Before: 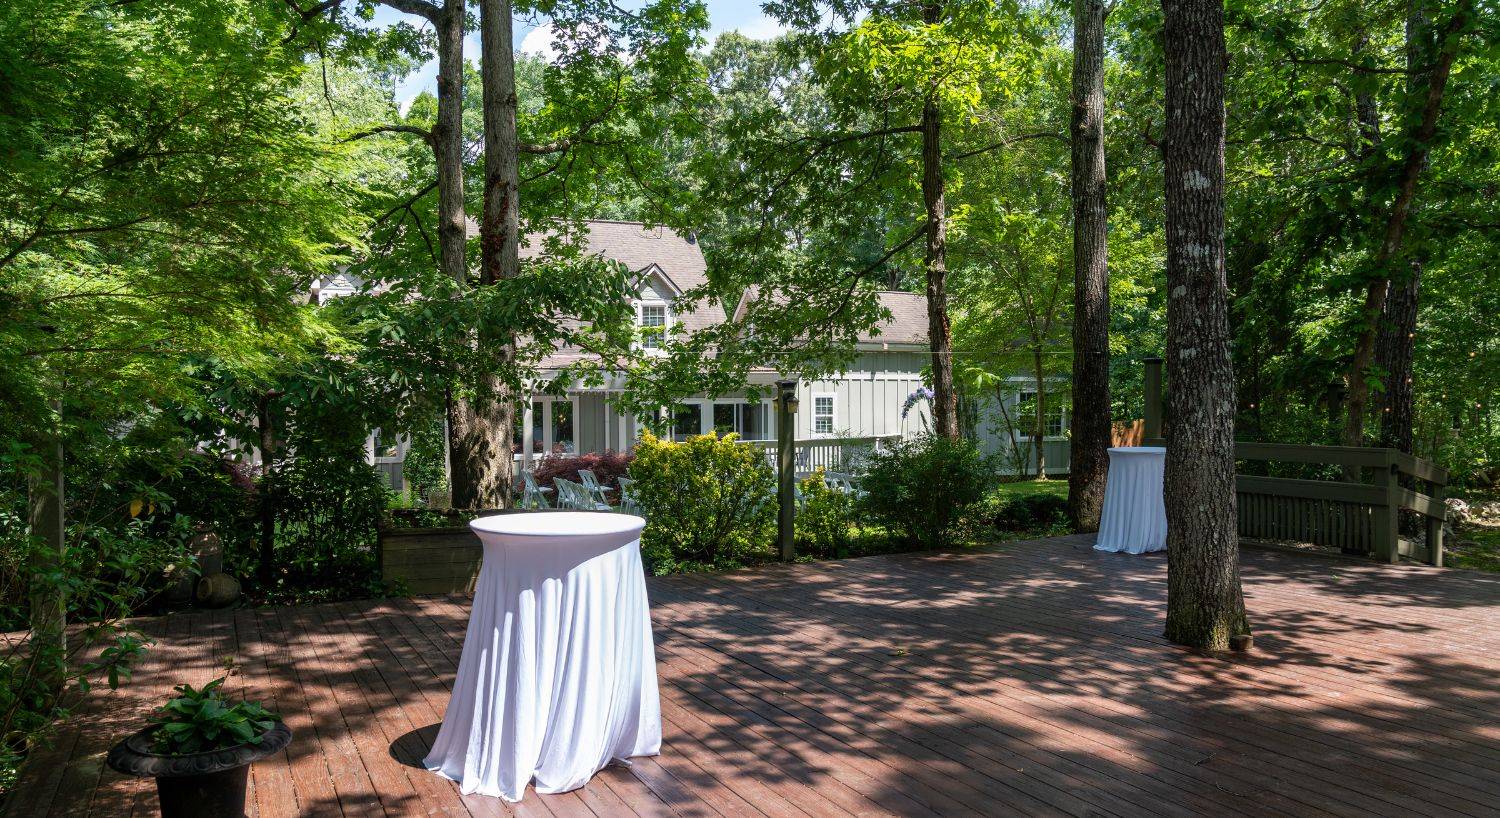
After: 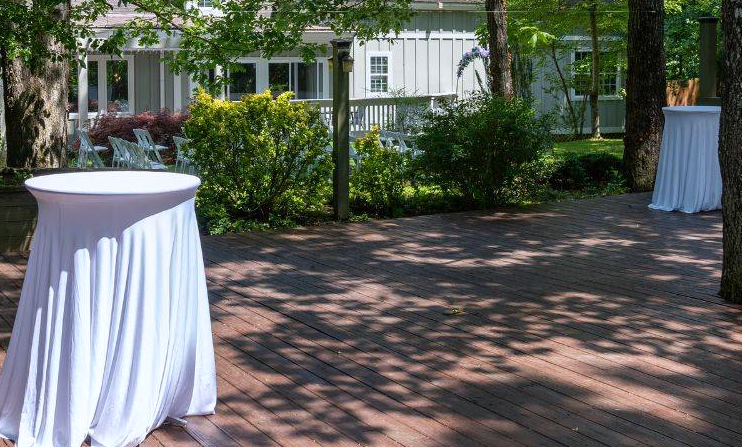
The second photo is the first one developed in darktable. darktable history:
white balance: red 0.976, blue 1.04
crop: left 29.672%, top 41.786%, right 20.851%, bottom 3.487%
